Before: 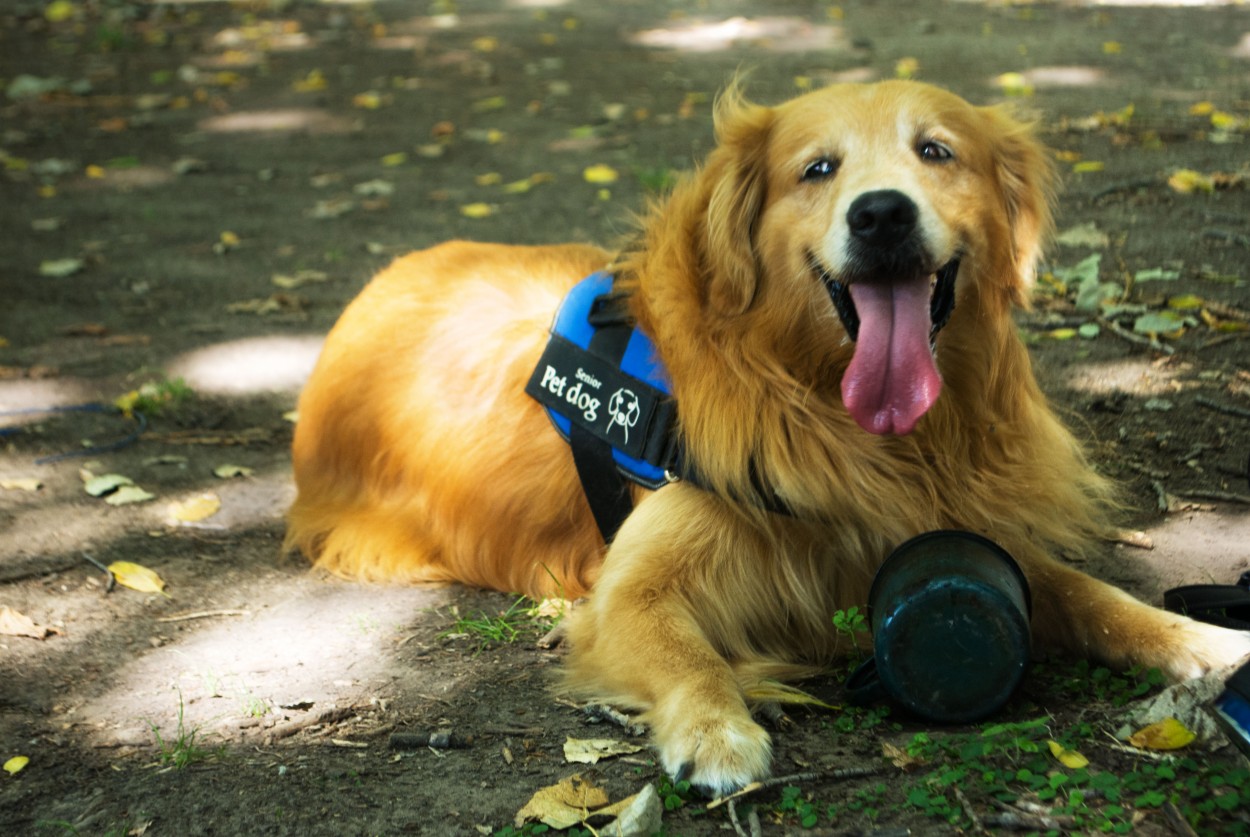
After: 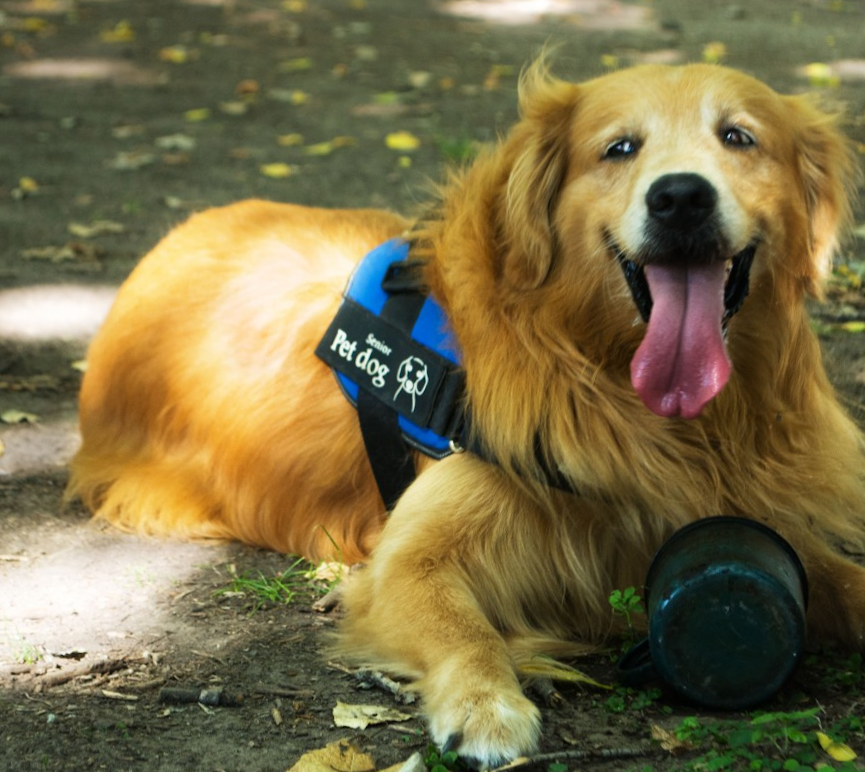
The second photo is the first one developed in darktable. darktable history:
crop and rotate: angle -3.24°, left 14.236%, top 0.03%, right 10.758%, bottom 0.024%
